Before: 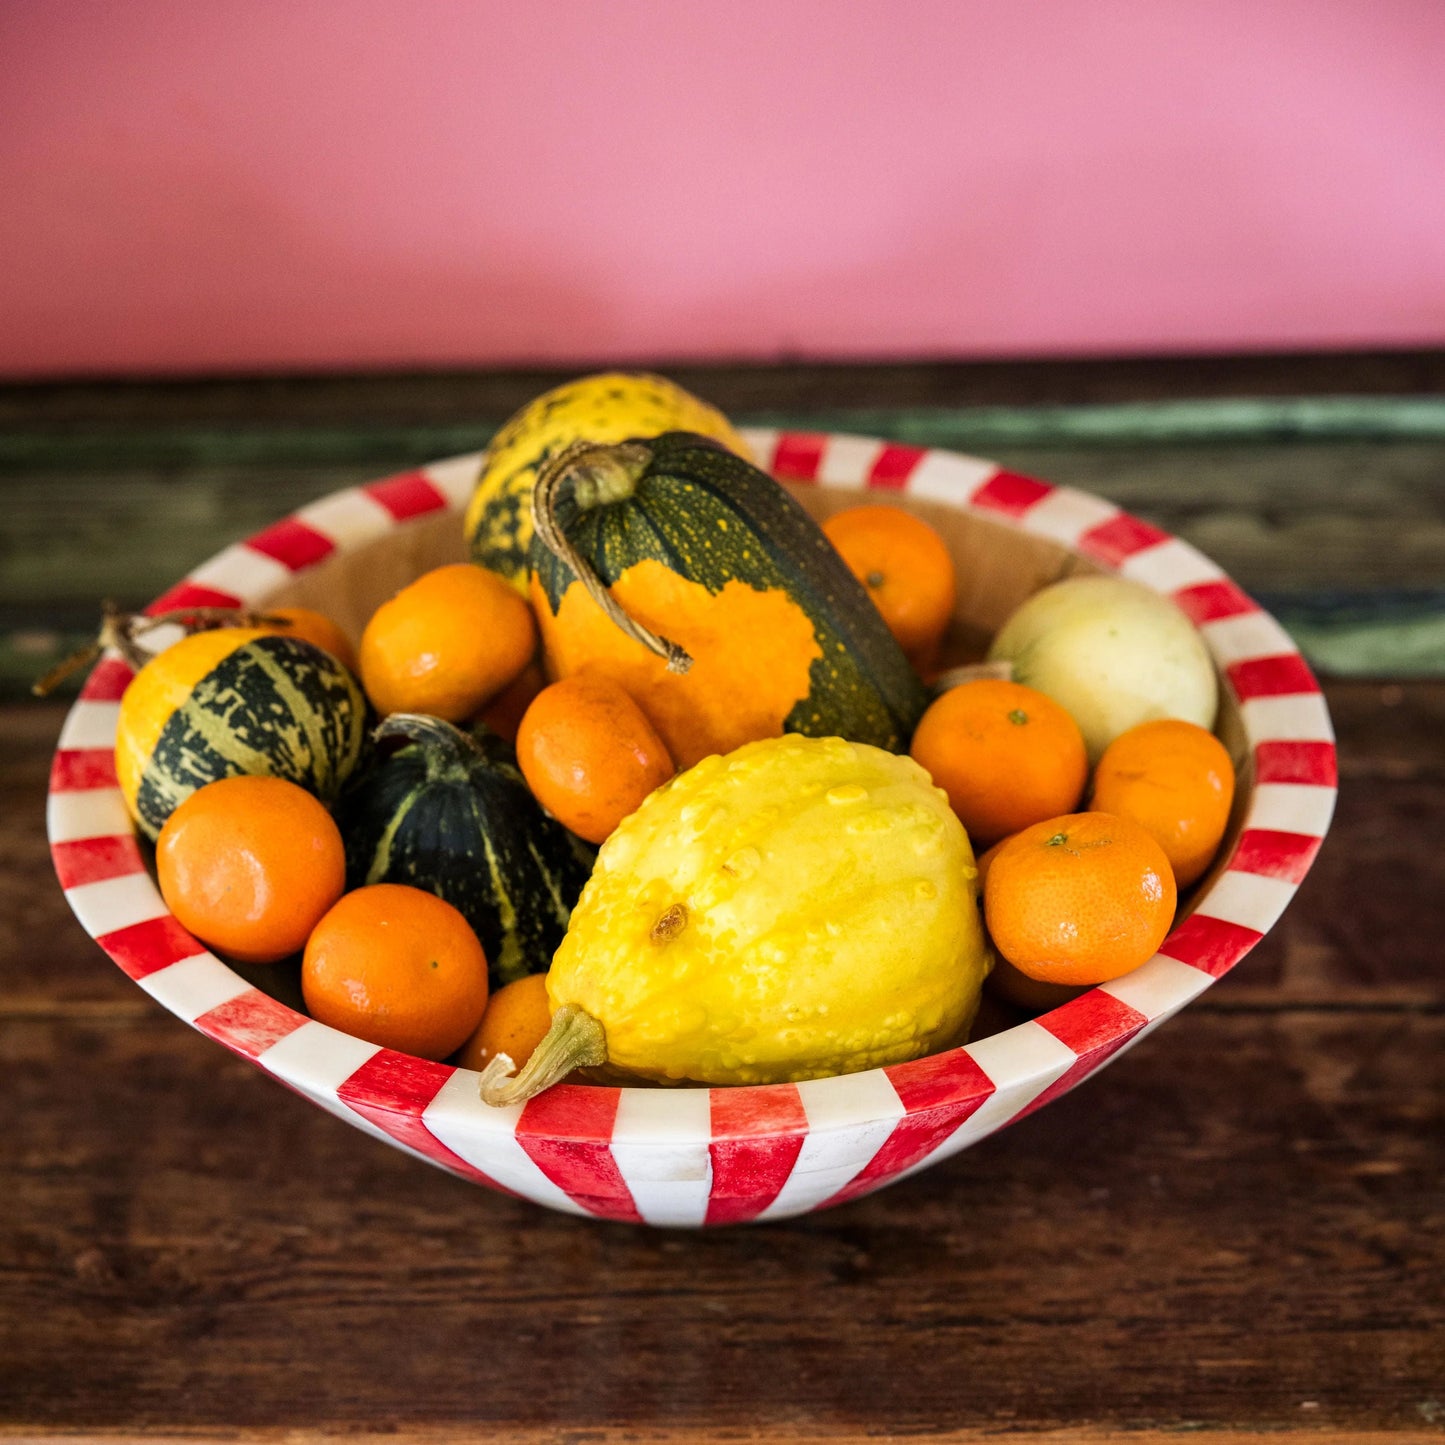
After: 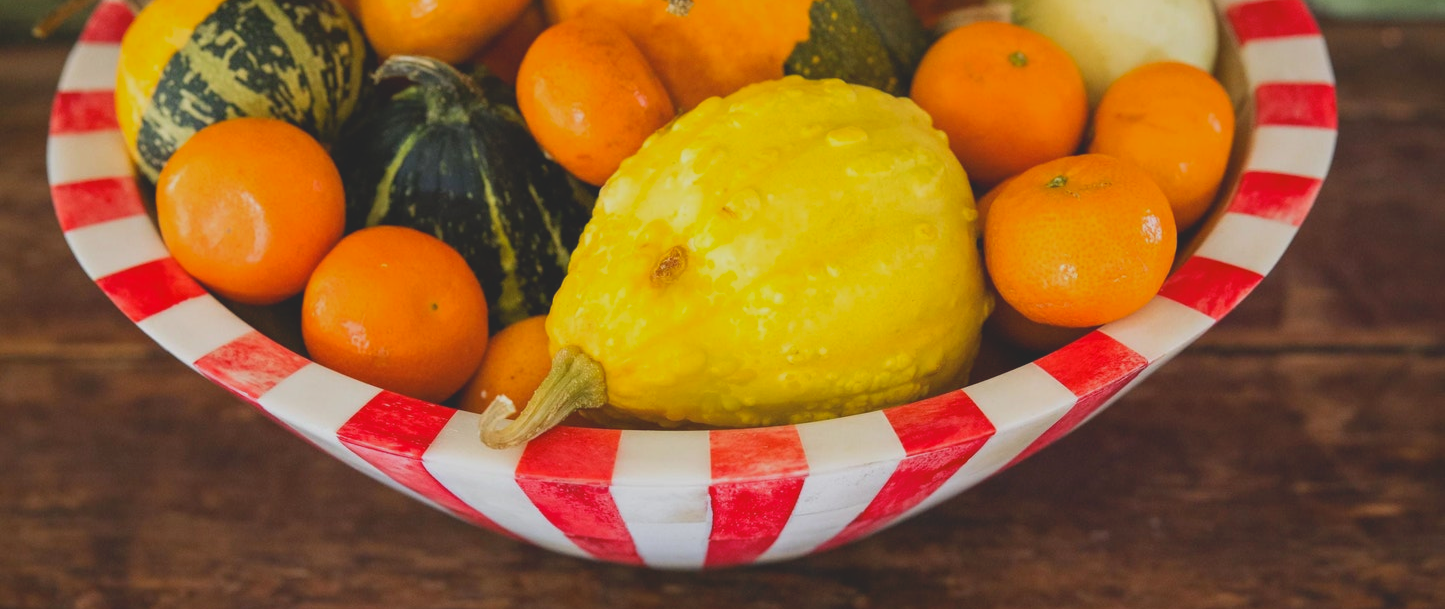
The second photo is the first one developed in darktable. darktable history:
contrast brightness saturation: contrast -0.282
crop: top 45.591%, bottom 12.198%
